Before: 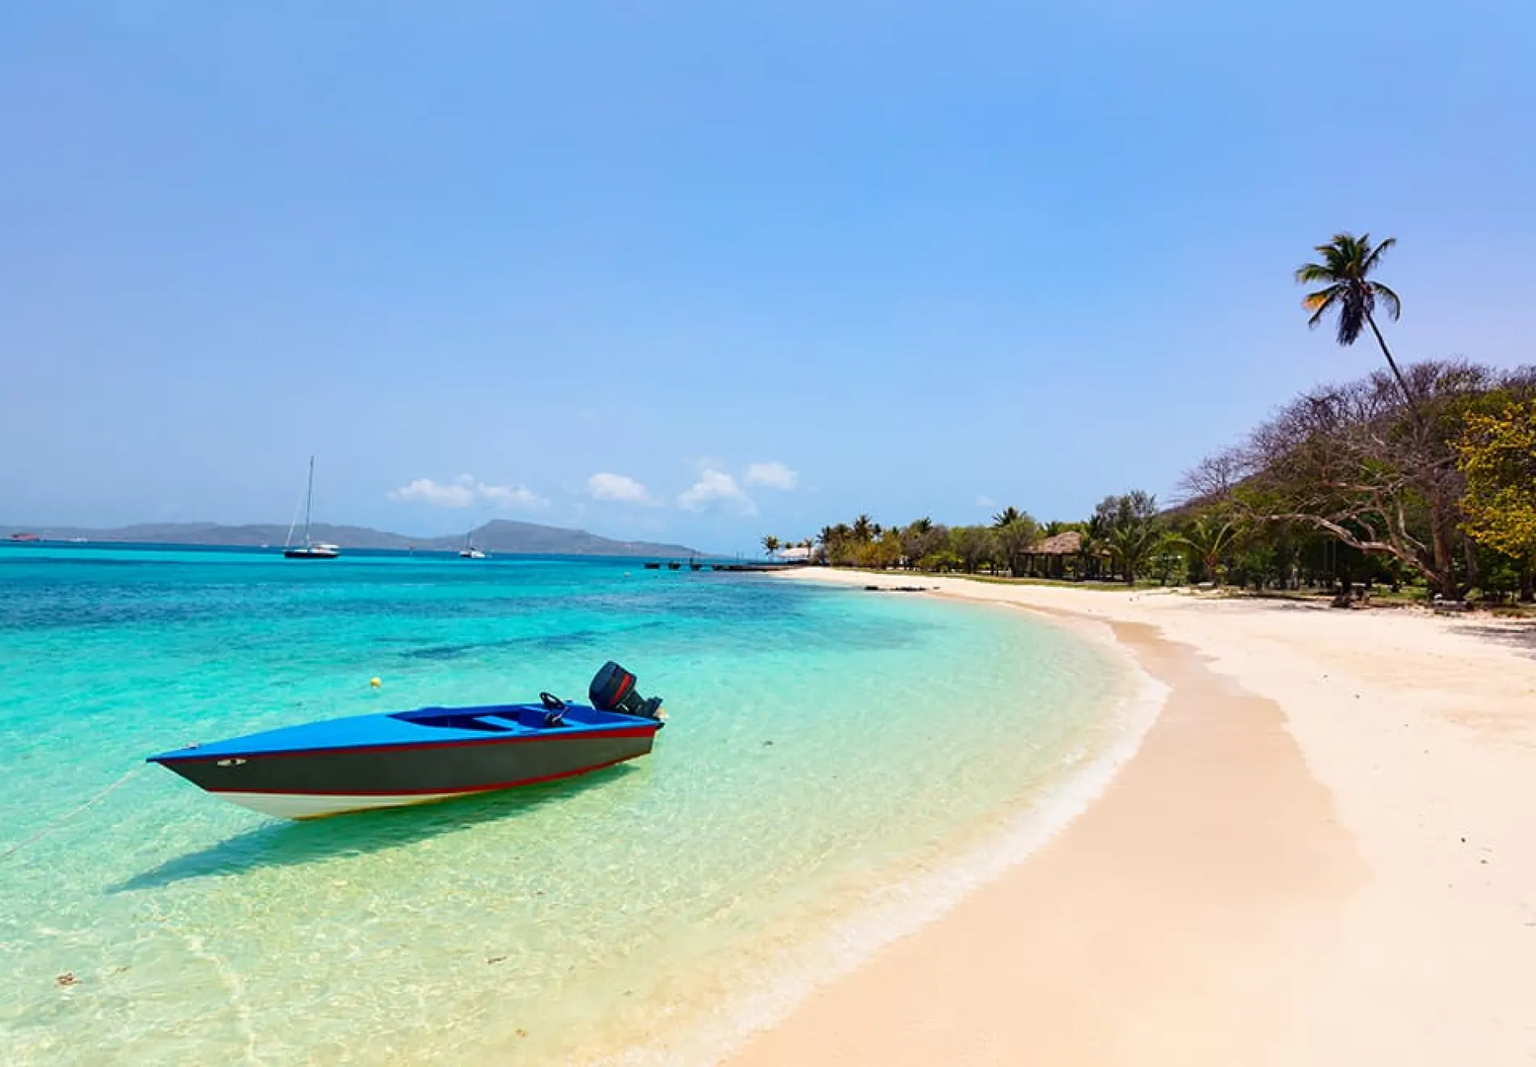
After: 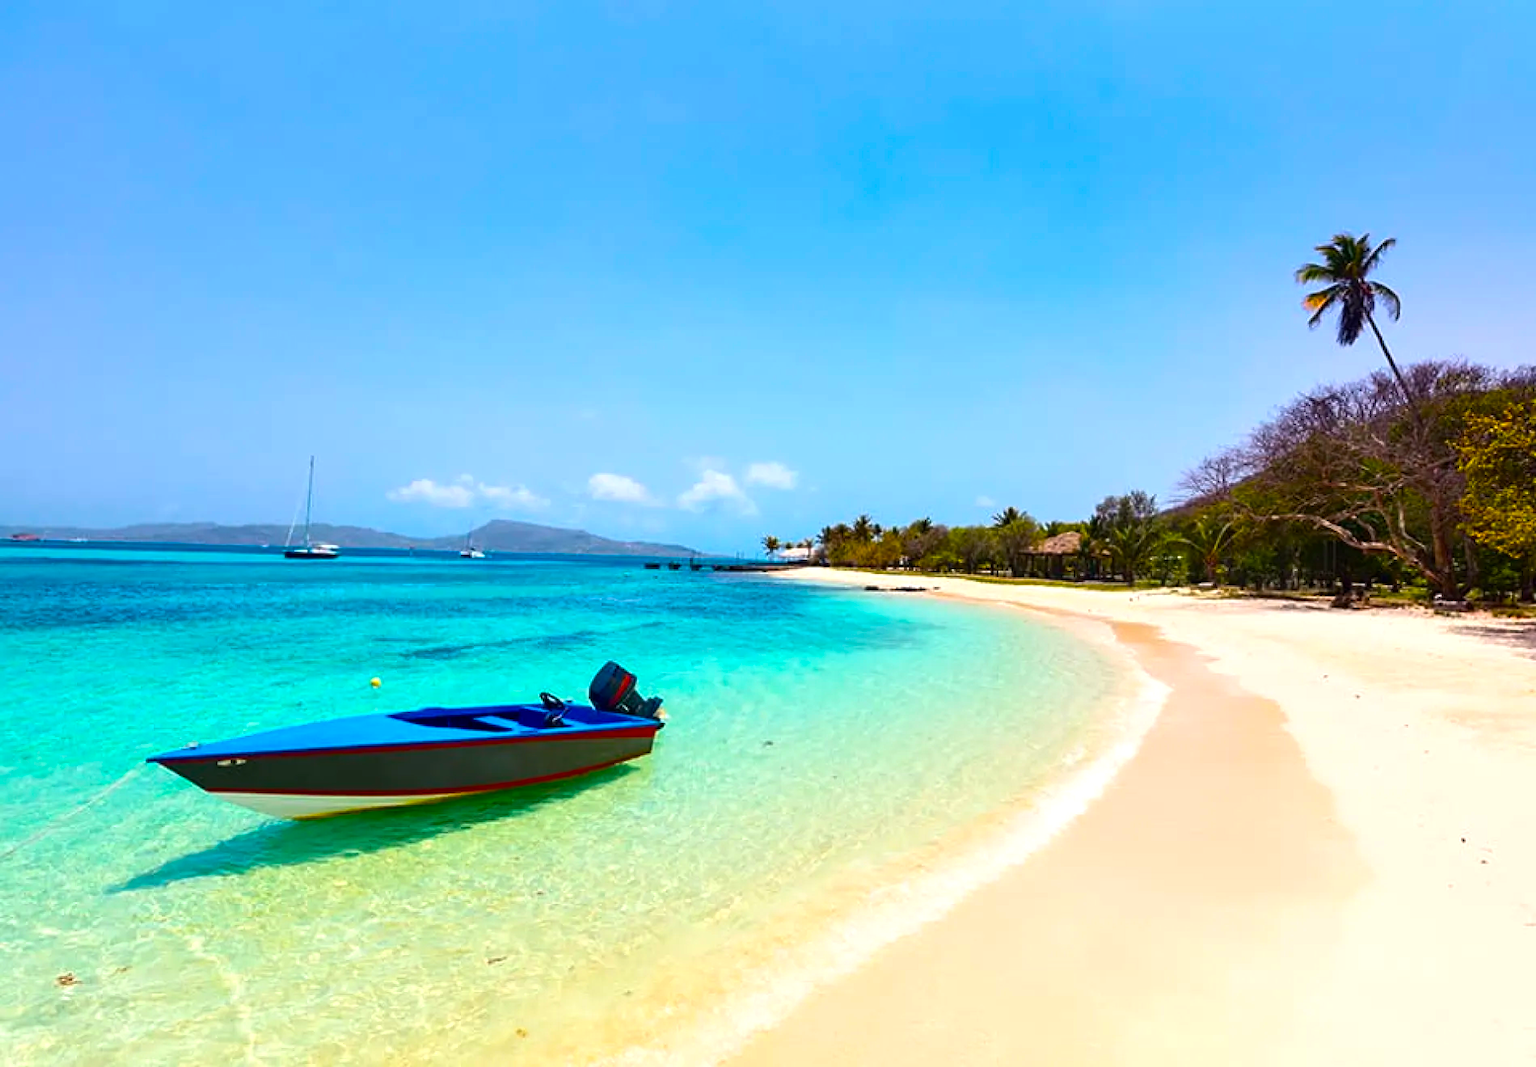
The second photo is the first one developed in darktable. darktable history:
color balance rgb: linear chroma grading › global chroma 15.101%, perceptual saturation grading › global saturation 31.201%, perceptual brilliance grading › global brilliance 14.841%, perceptual brilliance grading › shadows -35.504%, contrast -10.567%
